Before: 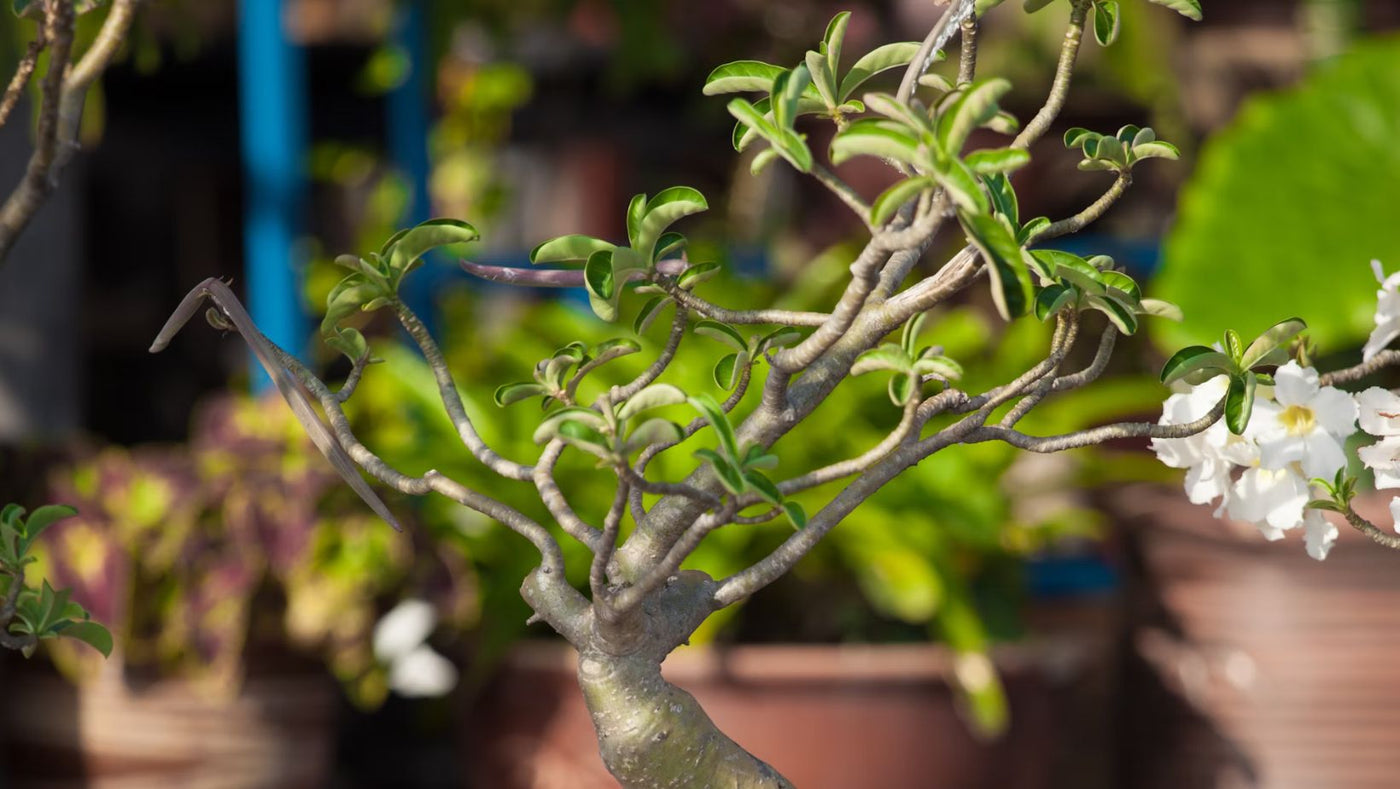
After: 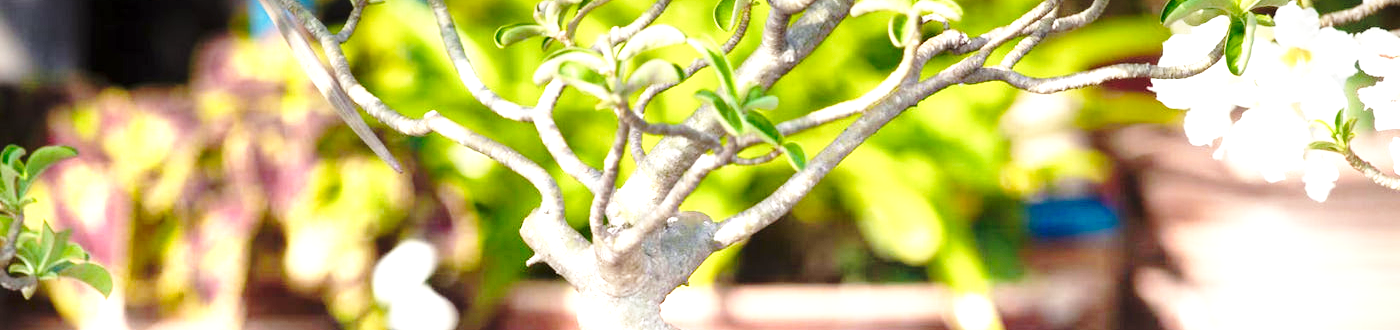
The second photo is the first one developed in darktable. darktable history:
local contrast: mode bilateral grid, contrast 20, coarseness 50, detail 150%, midtone range 0.2
crop: top 45.551%, bottom 12.262%
graduated density: density -3.9 EV
base curve: curves: ch0 [(0, 0) (0.032, 0.037) (0.105, 0.228) (0.435, 0.76) (0.856, 0.983) (1, 1)], preserve colors none
